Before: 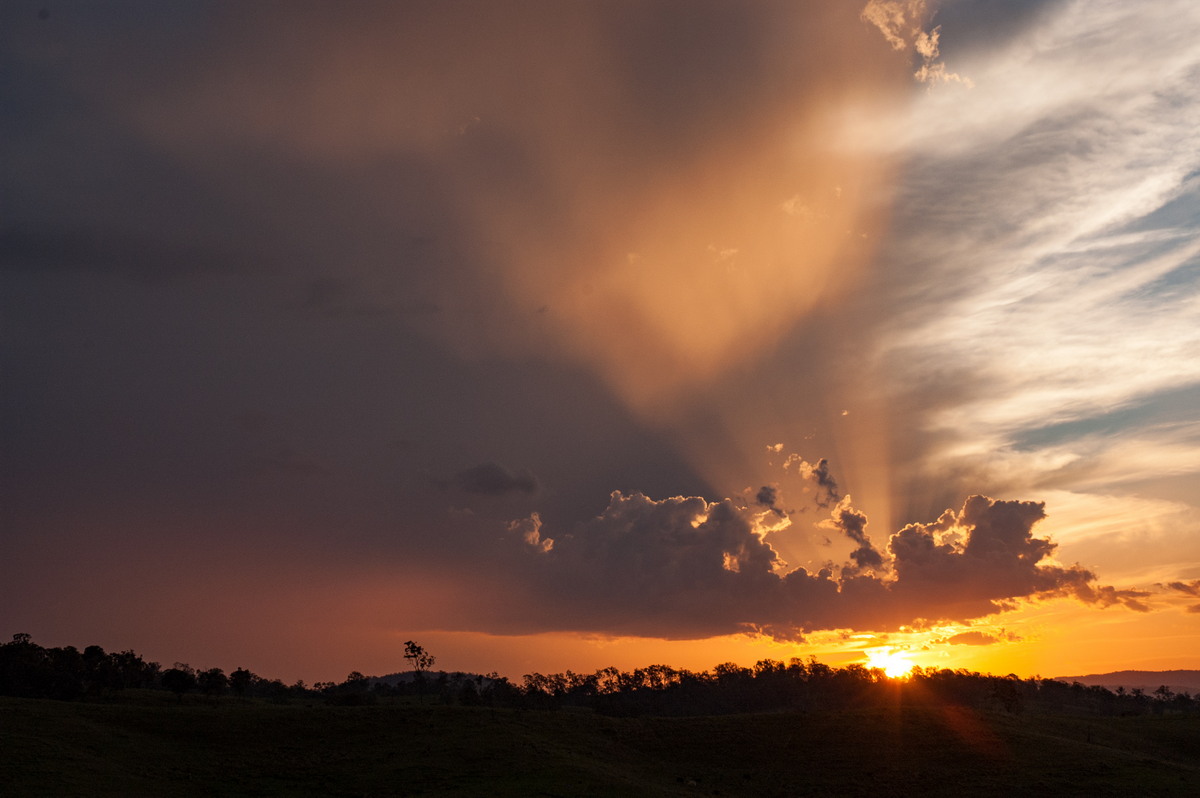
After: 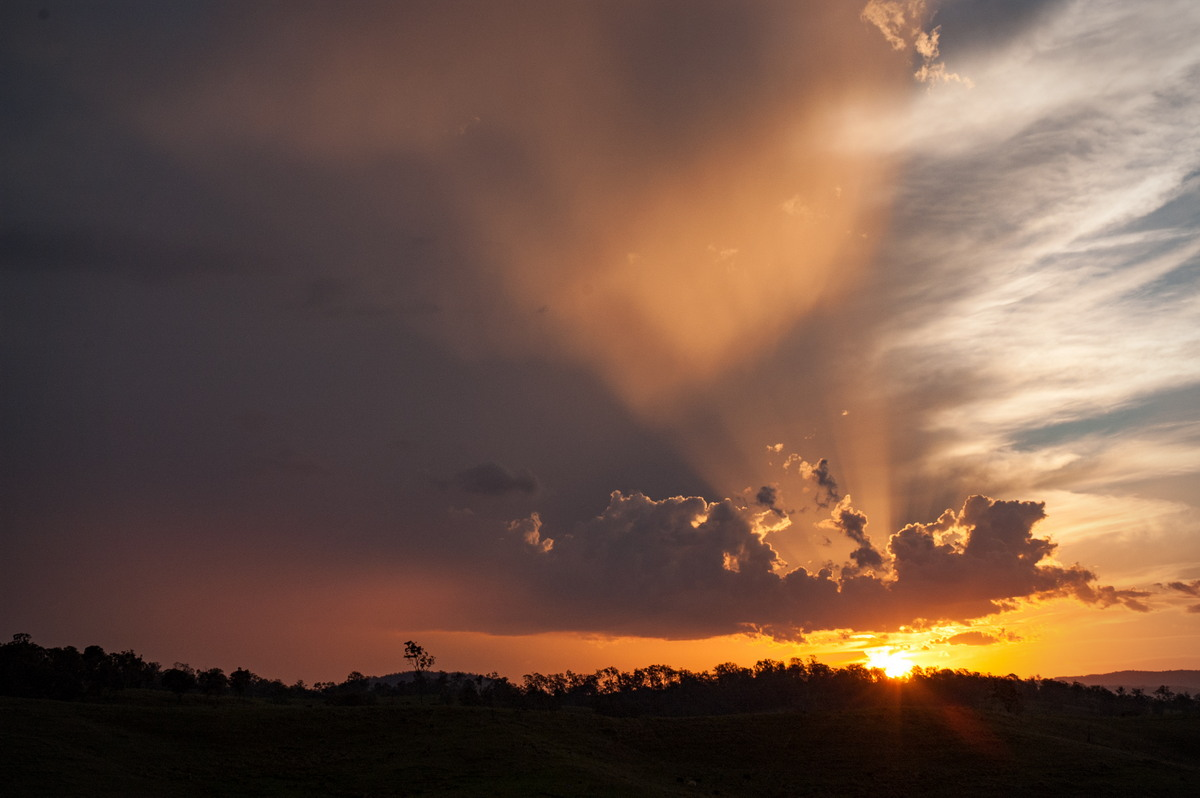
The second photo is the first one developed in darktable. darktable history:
vignetting: fall-off radius 60.92%
